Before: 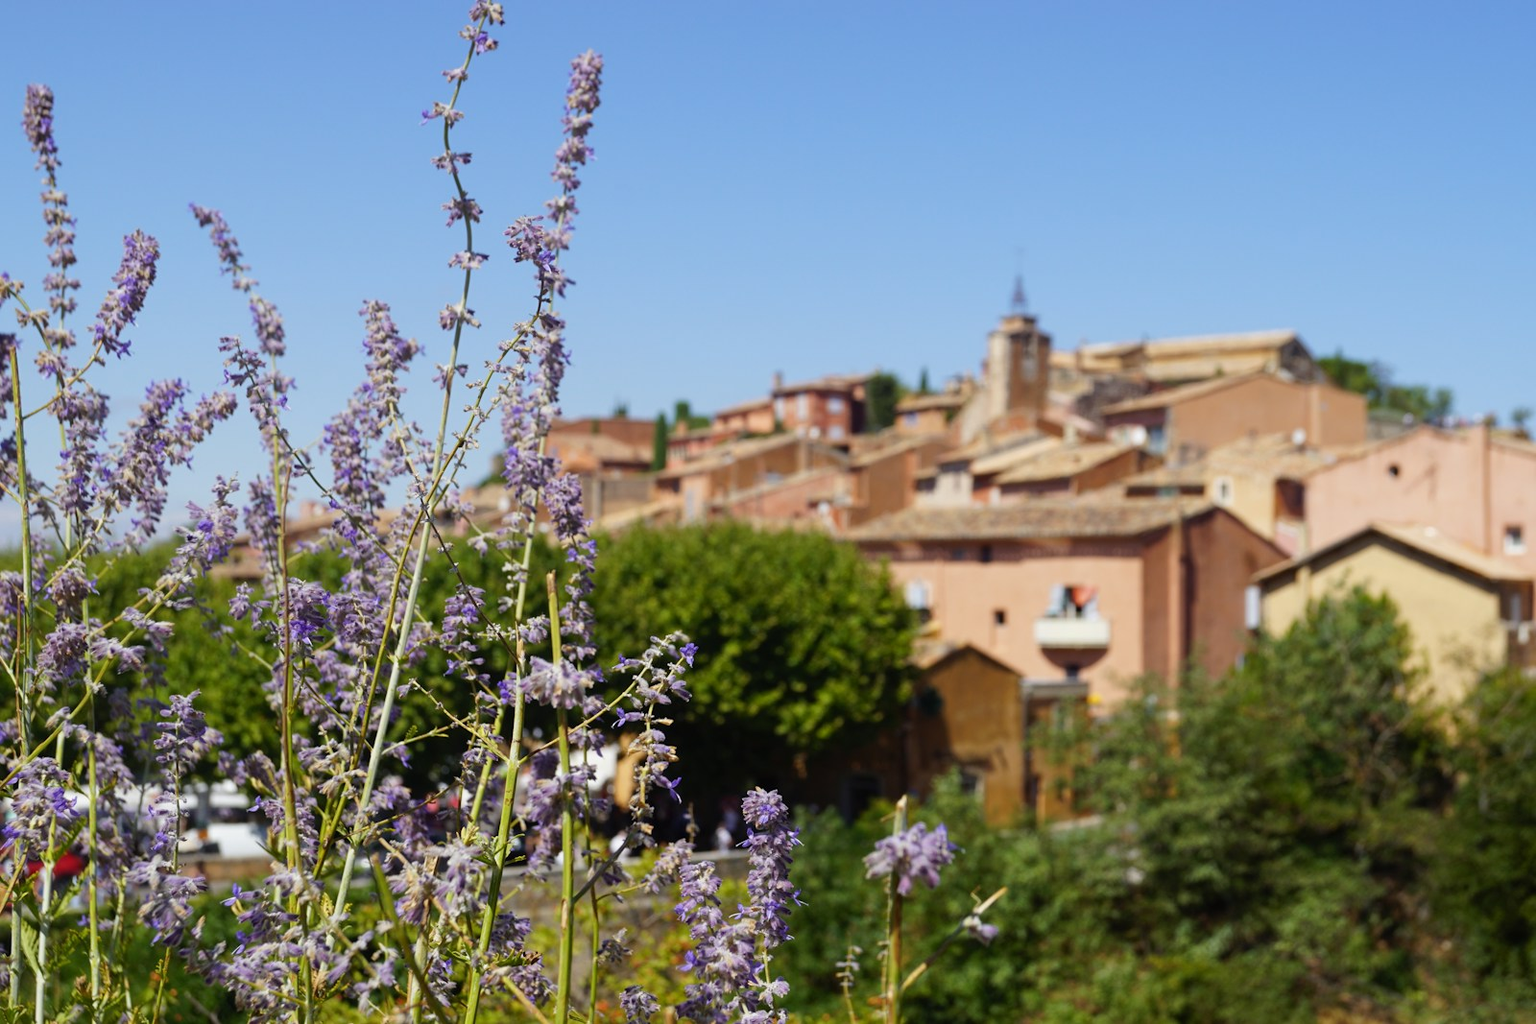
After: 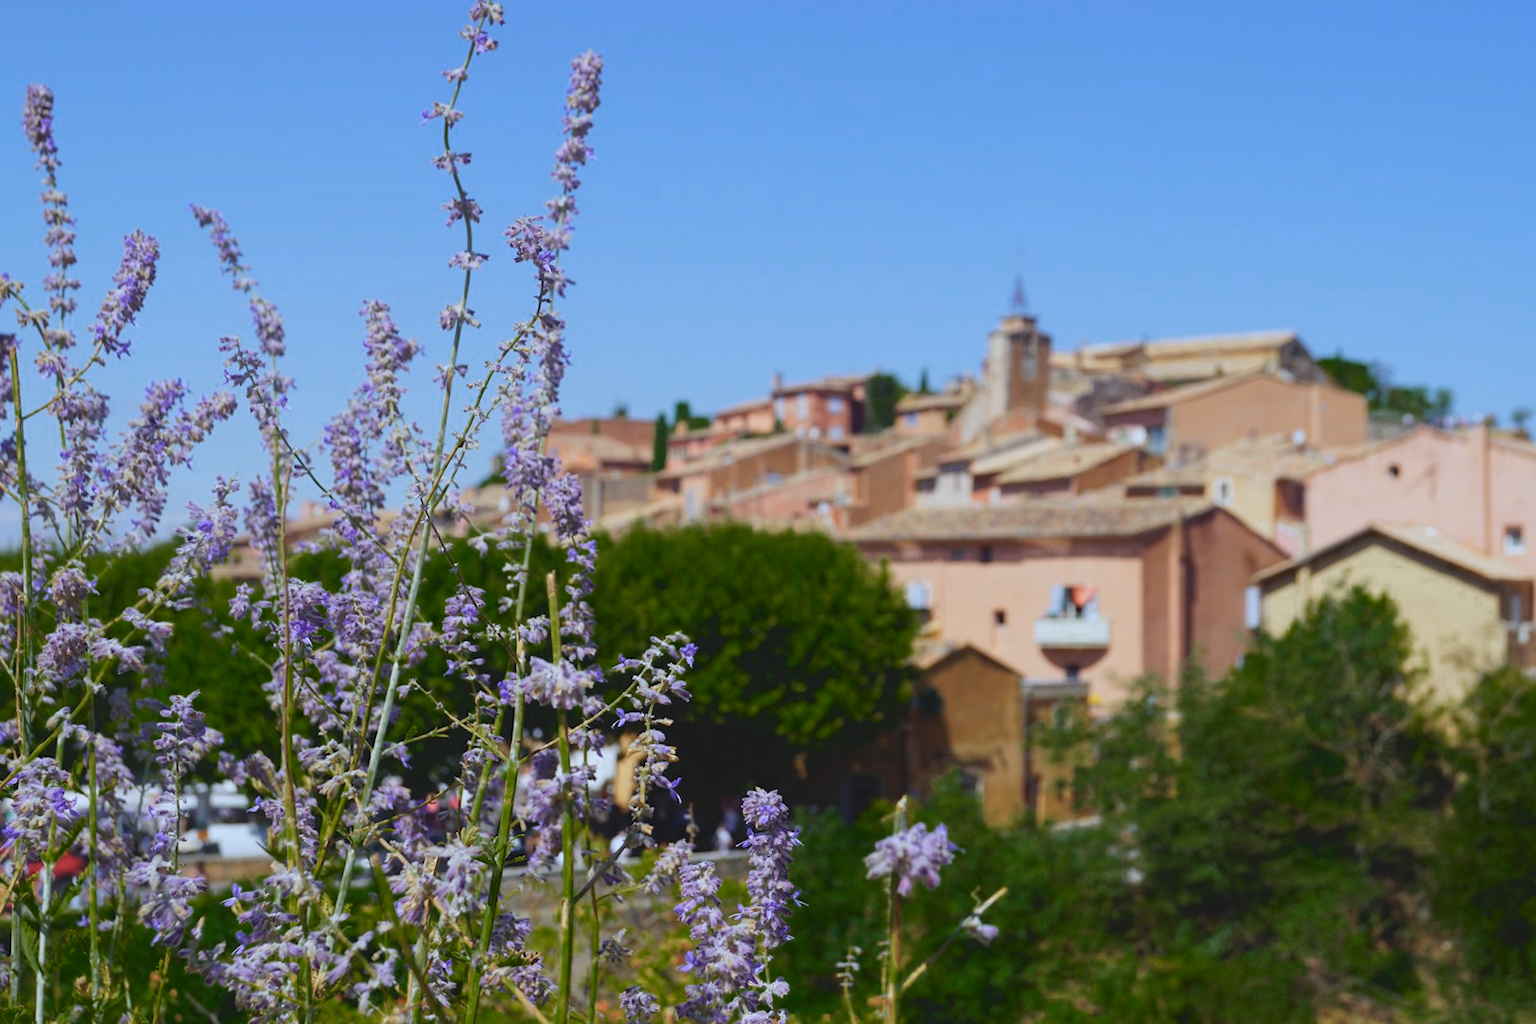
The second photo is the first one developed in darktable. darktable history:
color calibration: illuminant as shot in camera, x 0.369, y 0.376, temperature 4328.46 K, gamut compression 3
color zones: curves: ch0 [(0.25, 0.5) (0.347, 0.092) (0.75, 0.5)]; ch1 [(0.25, 0.5) (0.33, 0.51) (0.75, 0.5)]
bloom: size 15%, threshold 97%, strength 7%
lowpass: radius 0.1, contrast 0.85, saturation 1.1, unbound 0
